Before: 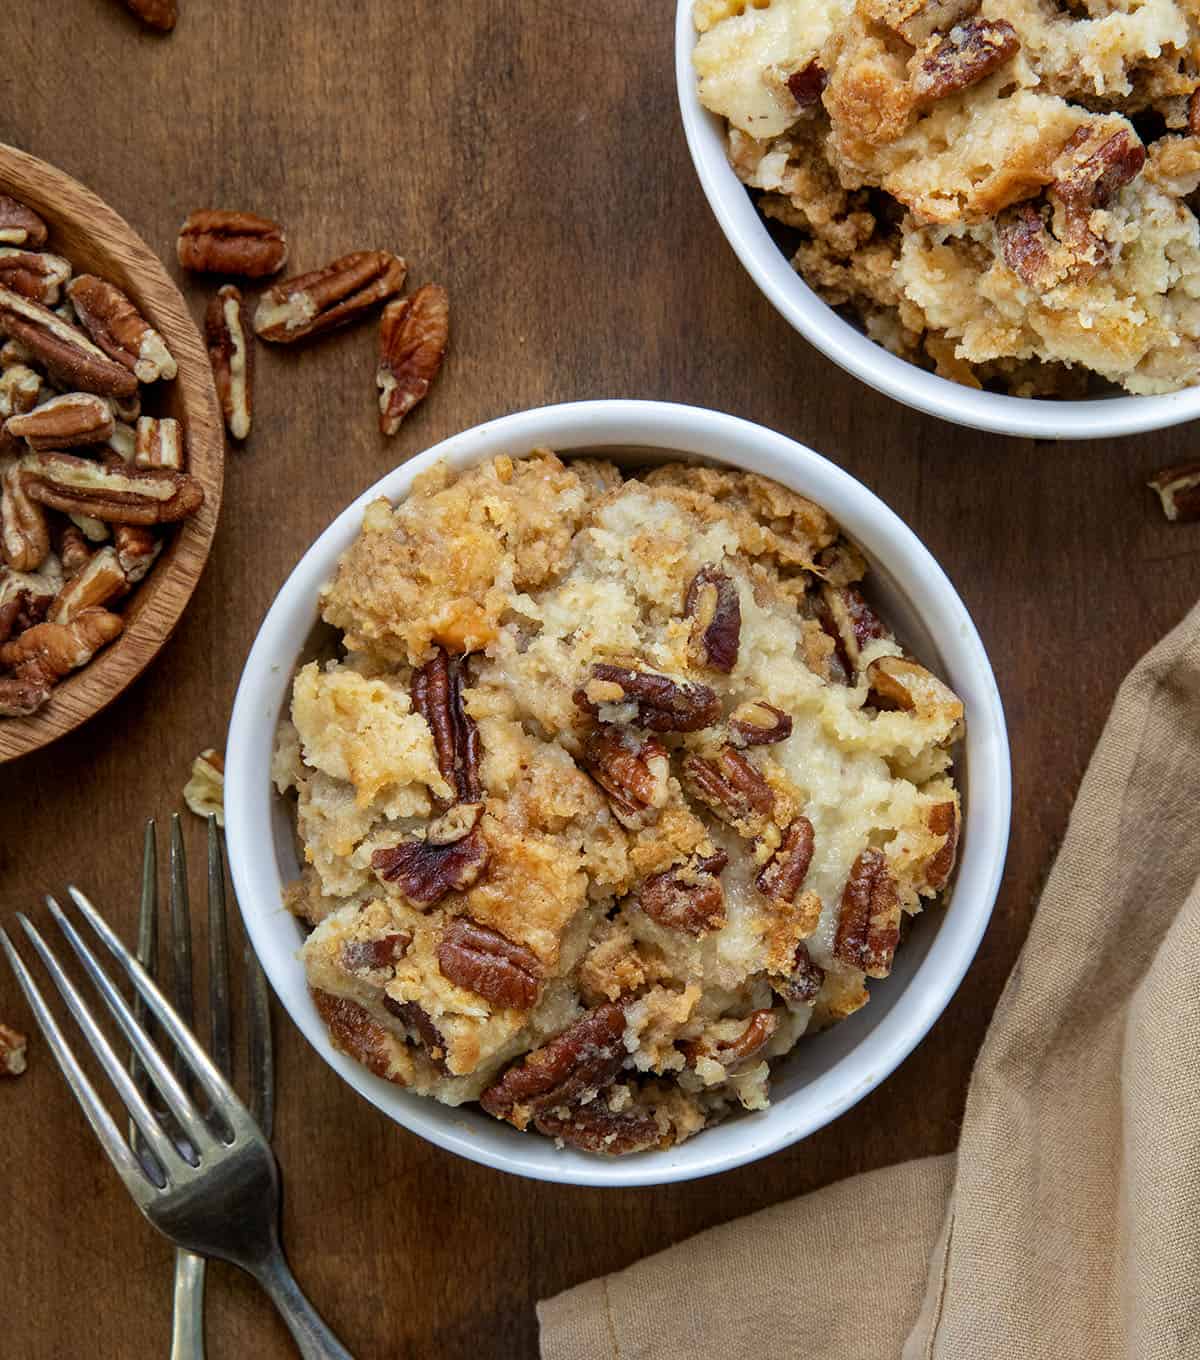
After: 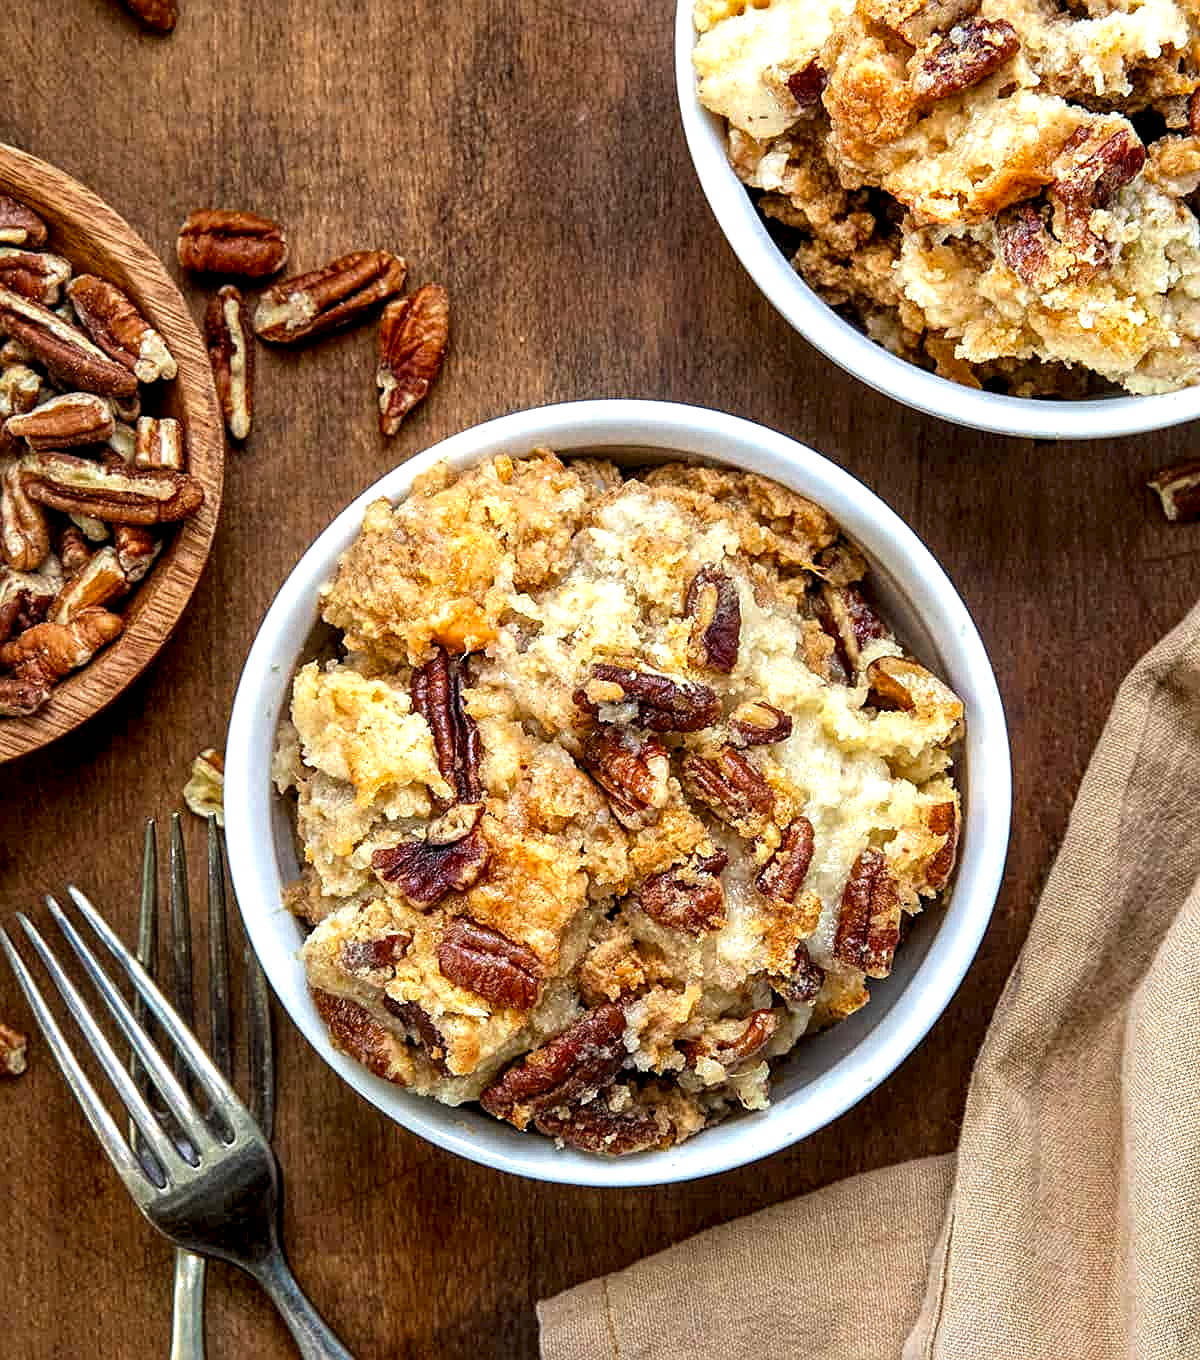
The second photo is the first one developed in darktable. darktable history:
local contrast: highlights 105%, shadows 101%, detail 200%, midtone range 0.2
sharpen: on, module defaults
exposure: exposure 0.508 EV, compensate highlight preservation false
levels: black 3.89%
